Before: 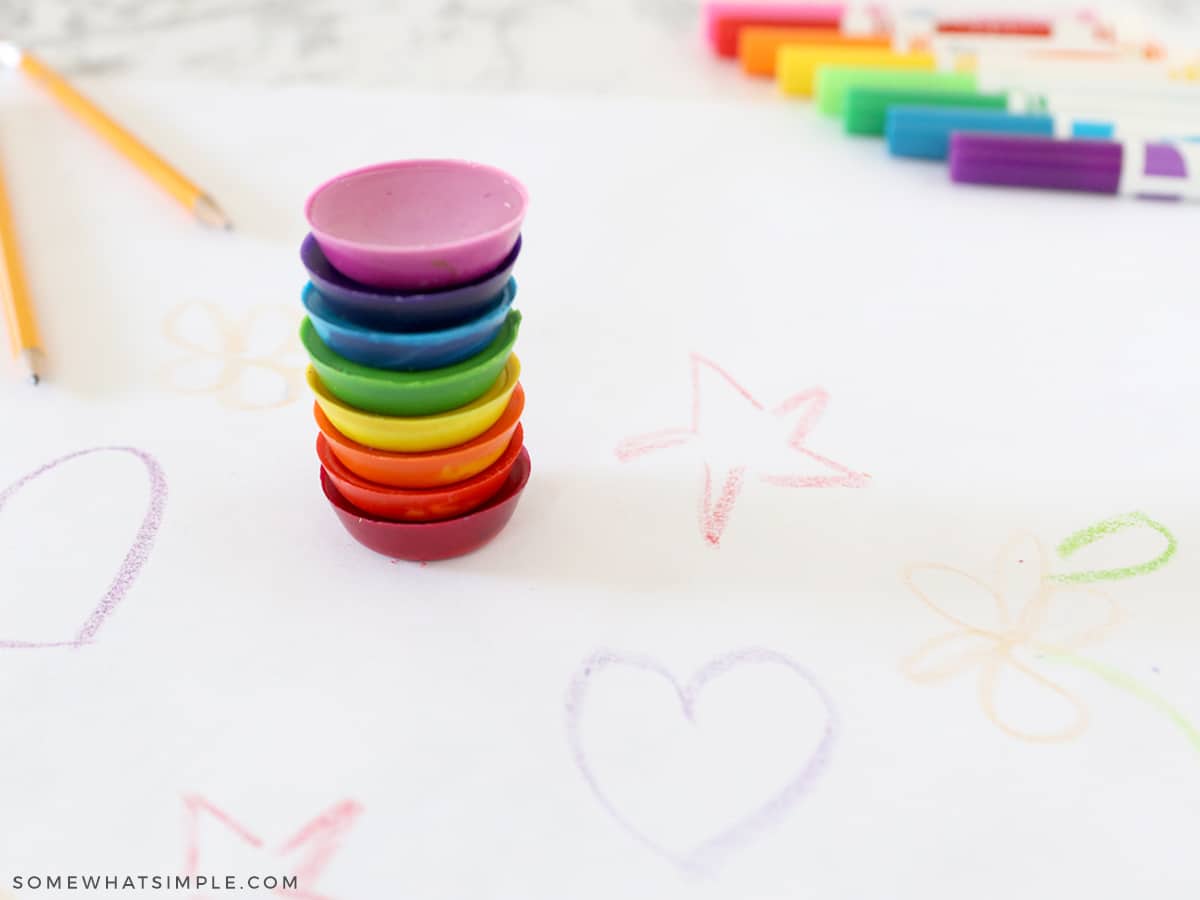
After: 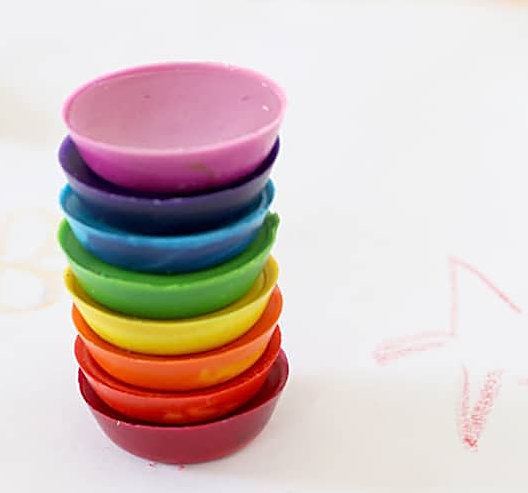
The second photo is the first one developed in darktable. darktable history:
sharpen: on, module defaults
white balance: emerald 1
crop: left 20.248%, top 10.86%, right 35.675%, bottom 34.321%
